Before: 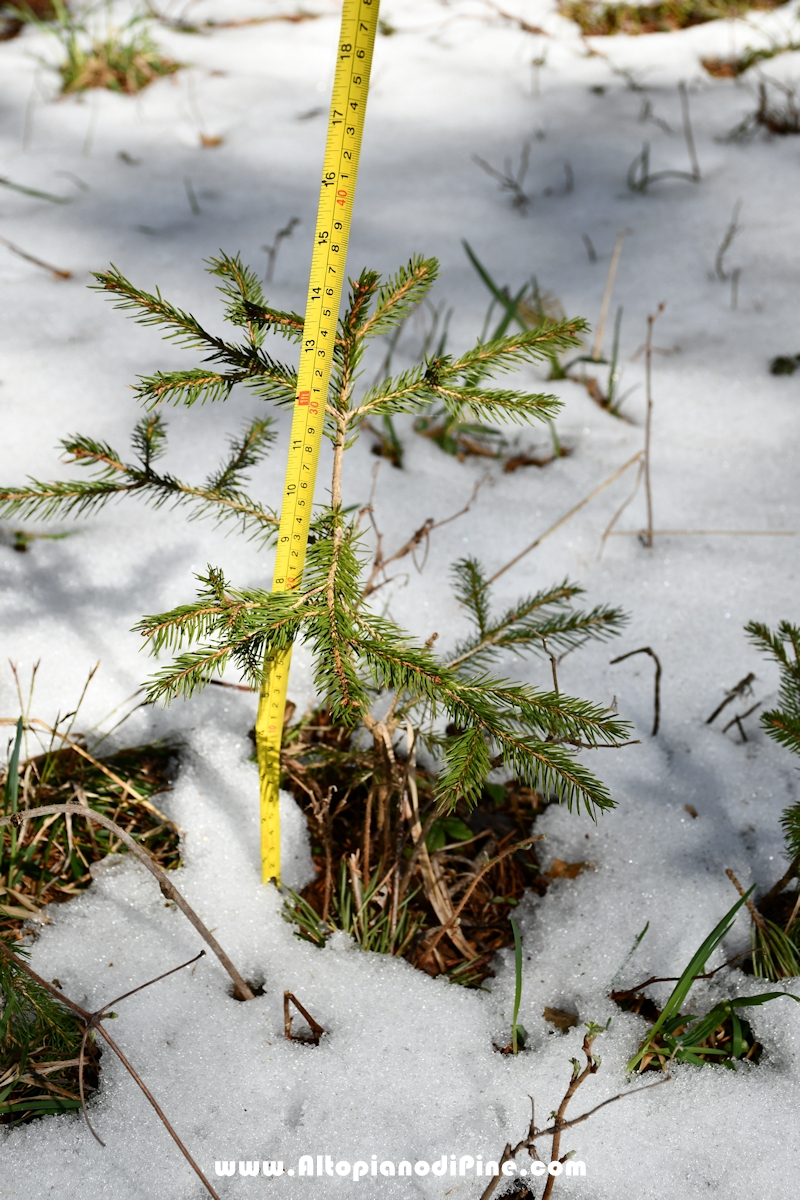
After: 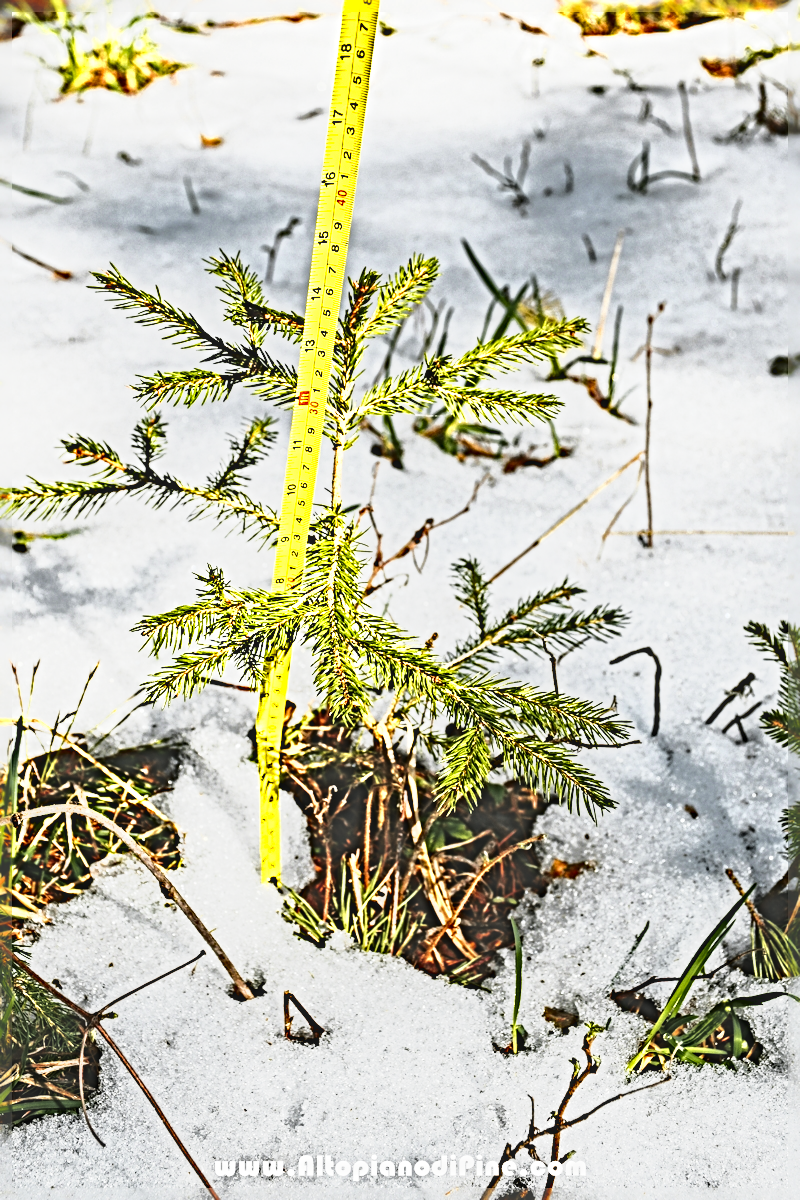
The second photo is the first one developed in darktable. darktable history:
exposure: black level correction -0.042, exposure 0.061 EV, compensate exposure bias true, compensate highlight preservation false
sharpen: radius 6.25, amount 1.811, threshold 0.025
base curve: curves: ch0 [(0, 0) (0.088, 0.125) (0.176, 0.251) (0.354, 0.501) (0.613, 0.749) (1, 0.877)], preserve colors none
color zones: curves: ch0 [(0.004, 0.305) (0.261, 0.623) (0.389, 0.399) (0.708, 0.571) (0.947, 0.34)]; ch1 [(0.025, 0.645) (0.229, 0.584) (0.326, 0.551) (0.484, 0.262) (0.757, 0.643)]
local contrast: on, module defaults
tone curve: curves: ch0 [(0.003, 0) (0.066, 0.023) (0.154, 0.082) (0.281, 0.221) (0.405, 0.389) (0.517, 0.553) (0.716, 0.743) (0.822, 0.882) (1, 1)]; ch1 [(0, 0) (0.164, 0.115) (0.337, 0.332) (0.39, 0.398) (0.464, 0.461) (0.501, 0.5) (0.521, 0.526) (0.571, 0.606) (0.656, 0.677) (0.723, 0.731) (0.811, 0.796) (1, 1)]; ch2 [(0, 0) (0.337, 0.382) (0.464, 0.476) (0.501, 0.502) (0.527, 0.54) (0.556, 0.567) (0.575, 0.606) (0.659, 0.736) (1, 1)], color space Lab, independent channels, preserve colors none
color balance rgb: shadows lift › chroma 0.92%, shadows lift › hue 114.86°, perceptual saturation grading › global saturation 30.331%
